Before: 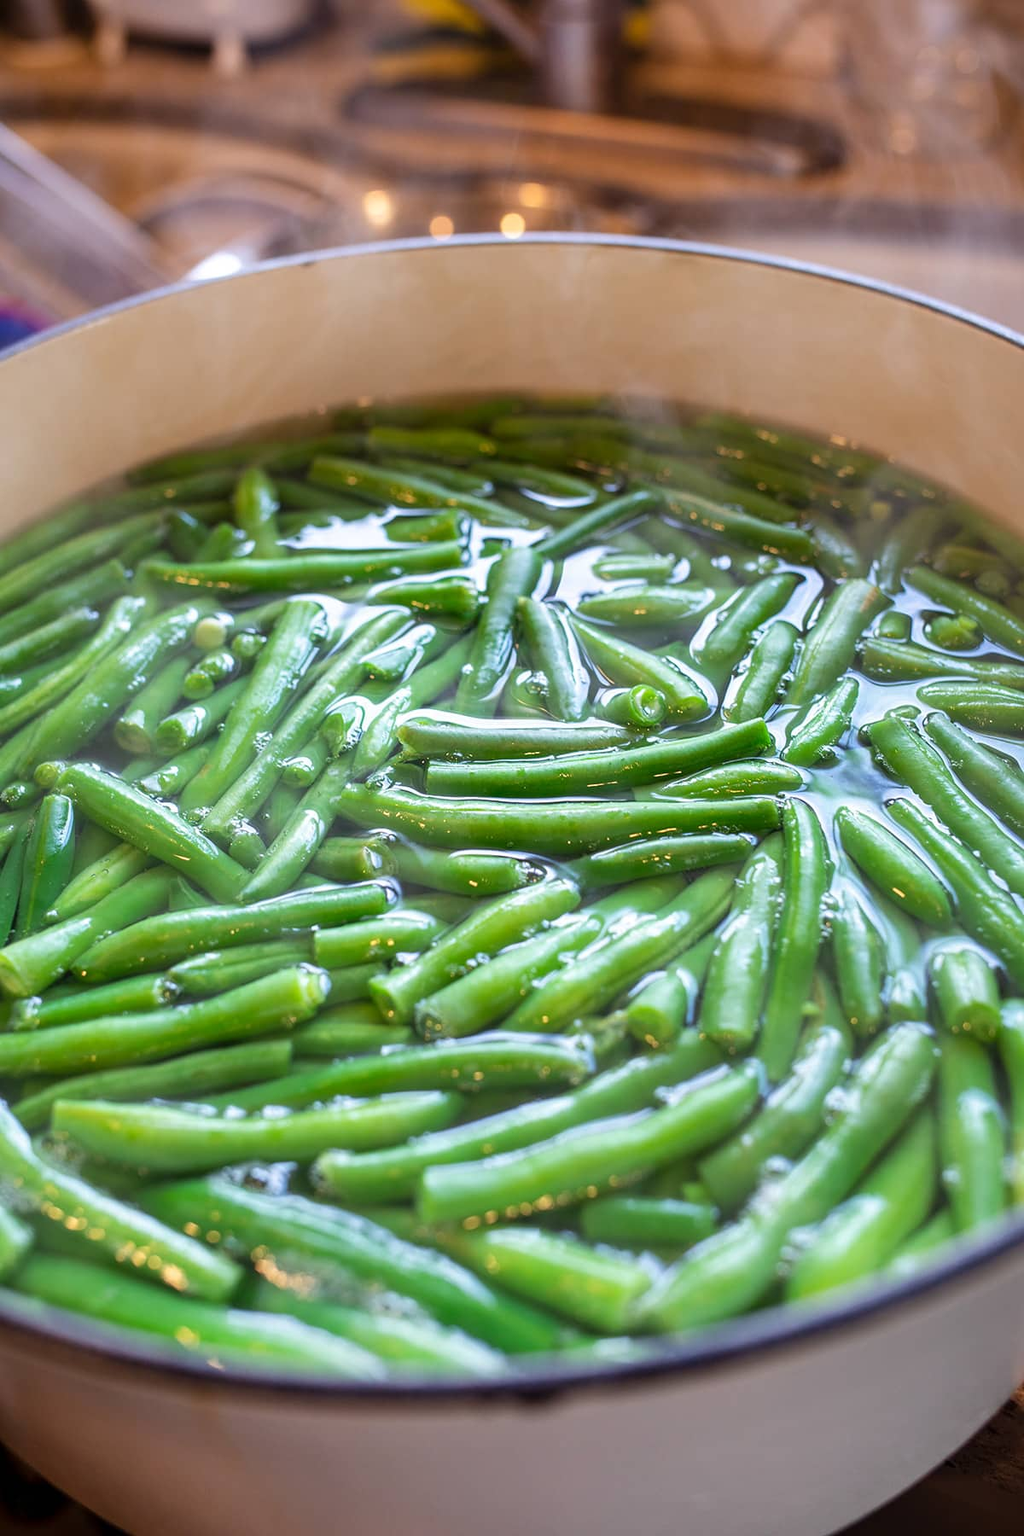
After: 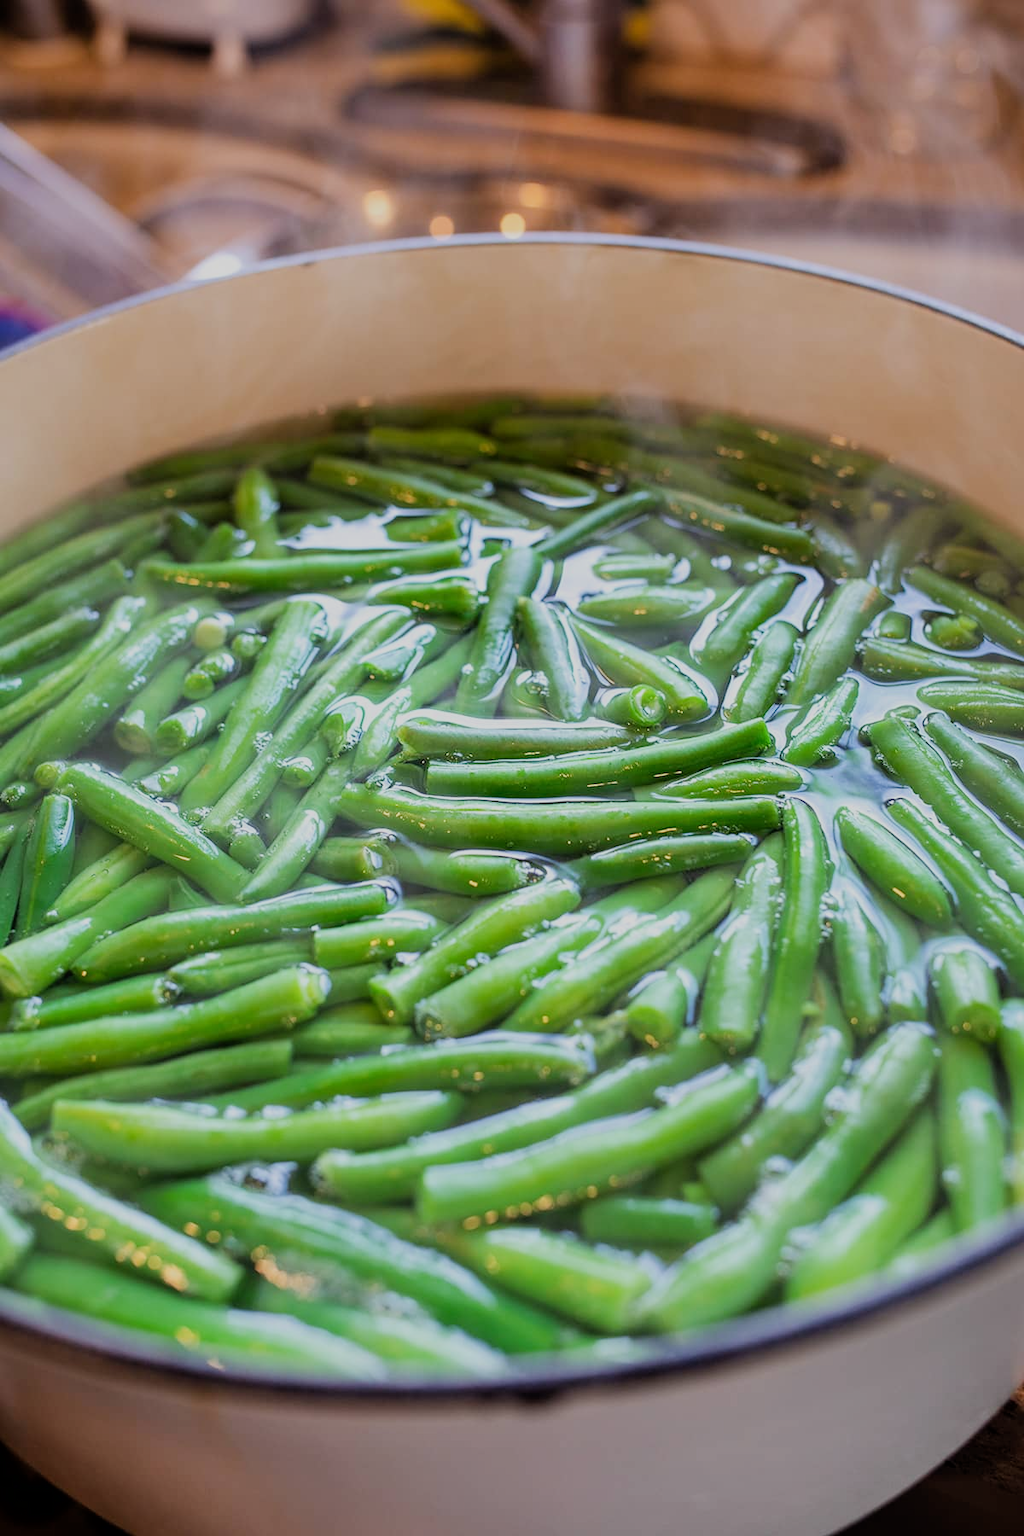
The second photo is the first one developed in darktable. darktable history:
filmic rgb: black relative exposure -16 EV, white relative exposure 6.92 EV, hardness 4.7
shadows and highlights: radius 331.84, shadows 53.55, highlights -100, compress 94.63%, highlights color adjustment 73.23%, soften with gaussian
